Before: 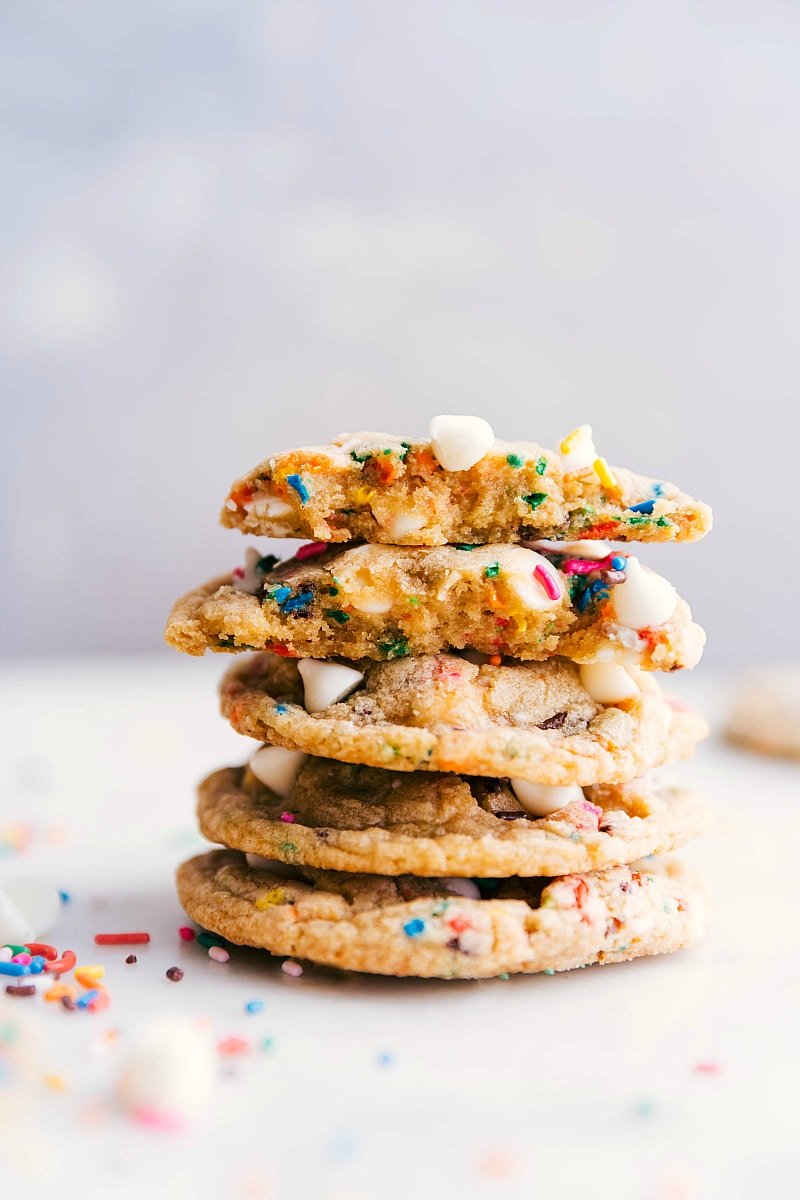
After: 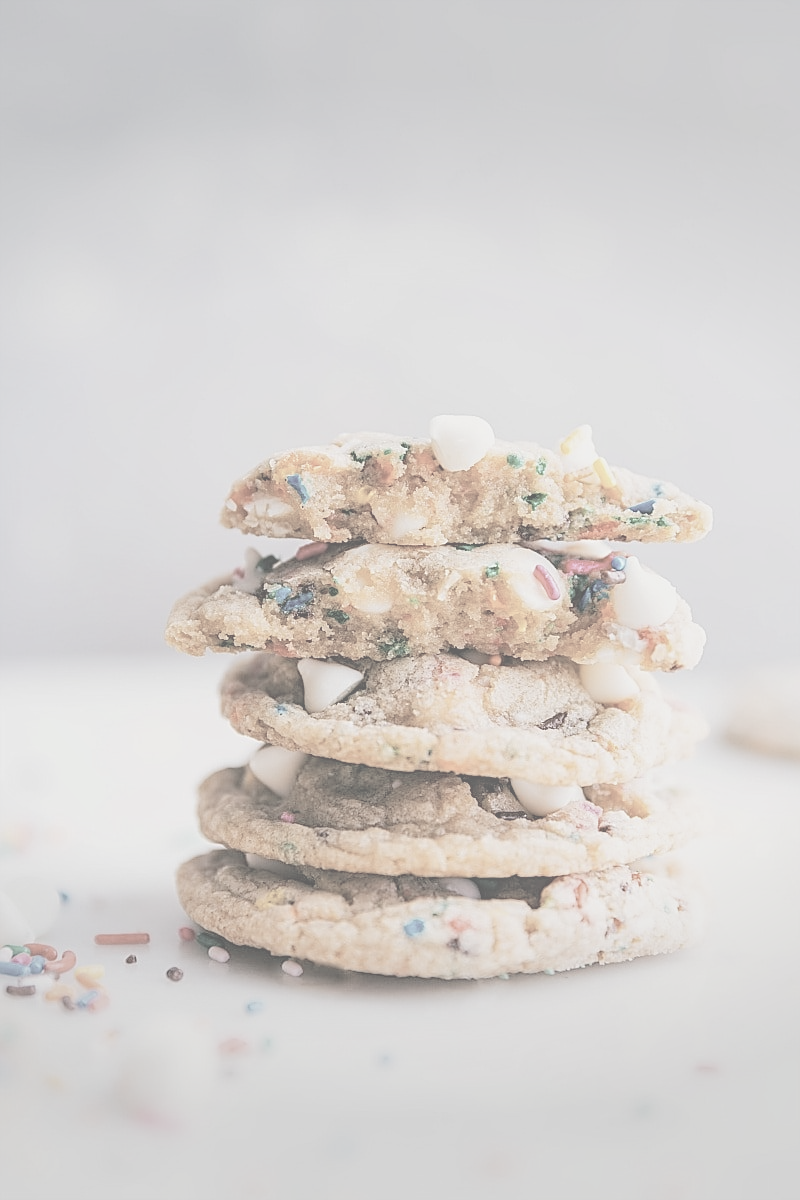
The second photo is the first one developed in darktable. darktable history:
local contrast: detail 130%
vignetting: fall-off start 79.05%, brightness -0.191, saturation -0.297, width/height ratio 1.327
sharpen: on, module defaults
contrast brightness saturation: contrast -0.321, brightness 0.751, saturation -0.768
